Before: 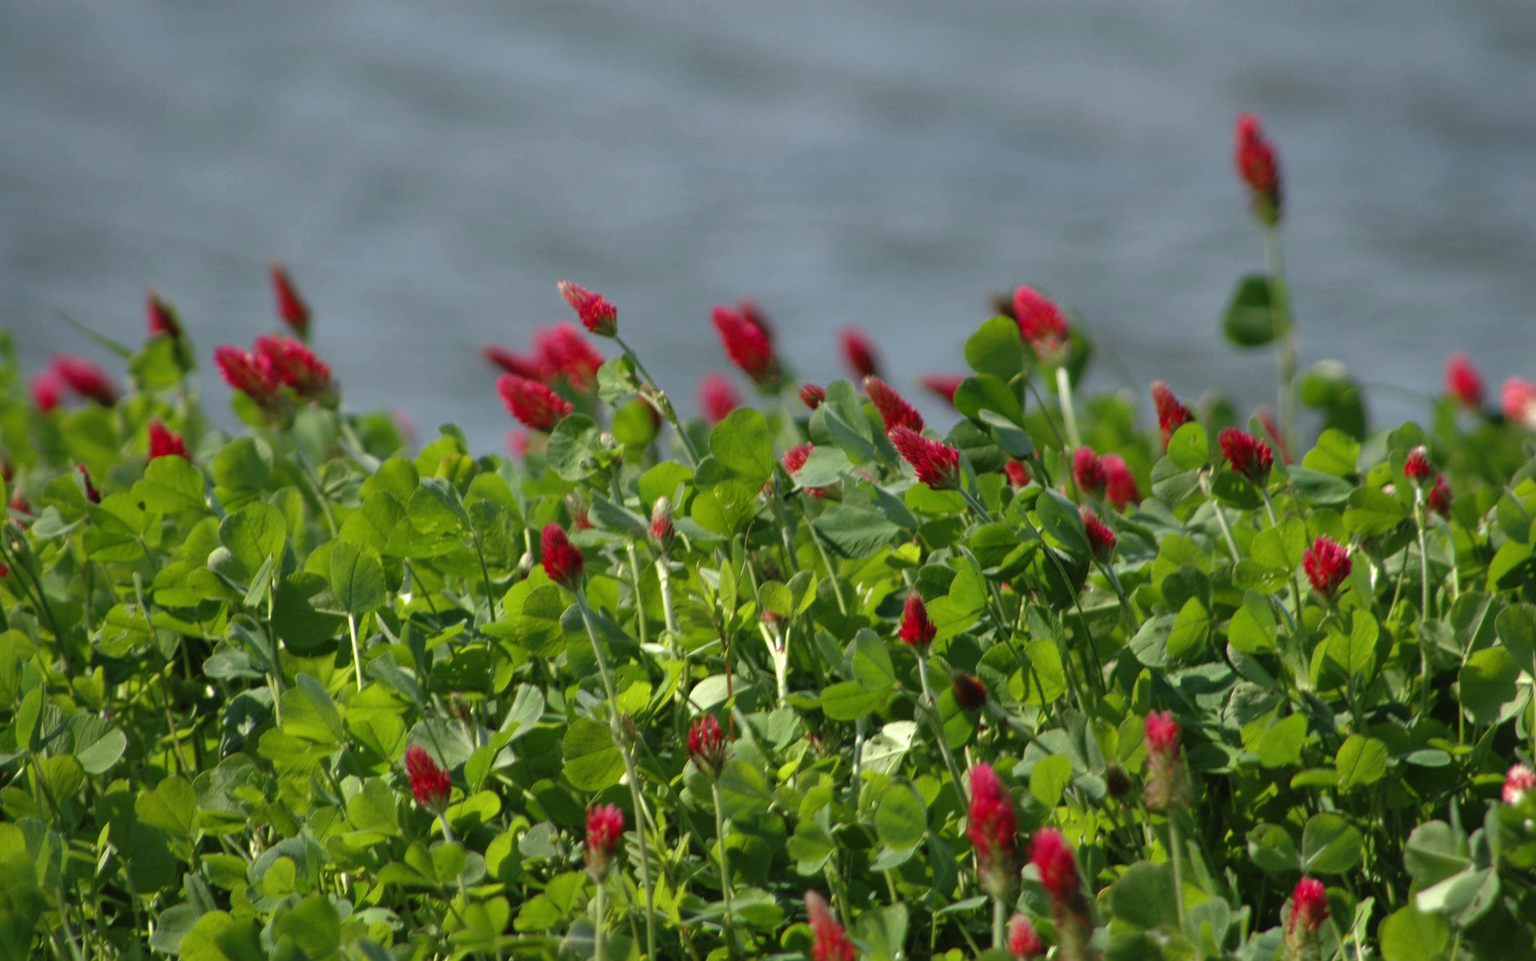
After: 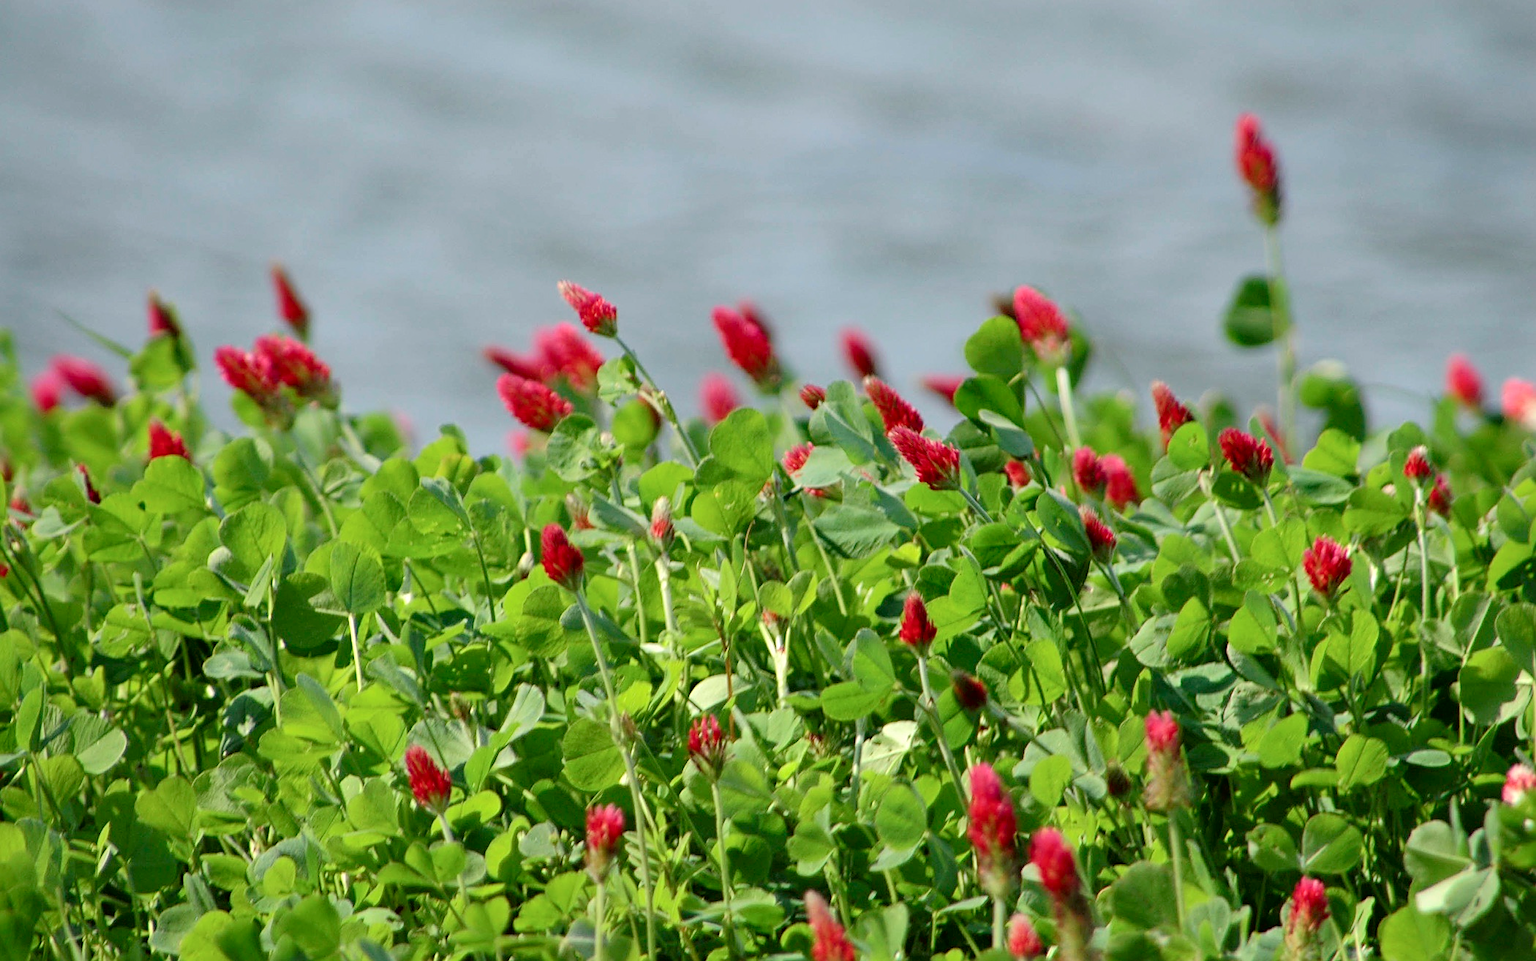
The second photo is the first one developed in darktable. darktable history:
sharpen: amount 0.489
tone curve: curves: ch0 [(0, 0.013) (0.054, 0.018) (0.205, 0.191) (0.289, 0.292) (0.39, 0.424) (0.493, 0.551) (0.666, 0.743) (0.795, 0.841) (1, 0.998)]; ch1 [(0, 0) (0.385, 0.343) (0.439, 0.415) (0.494, 0.495) (0.501, 0.501) (0.51, 0.509) (0.54, 0.552) (0.586, 0.614) (0.66, 0.706) (0.783, 0.804) (1, 1)]; ch2 [(0, 0) (0.32, 0.281) (0.403, 0.399) (0.441, 0.428) (0.47, 0.469) (0.498, 0.496) (0.524, 0.538) (0.566, 0.579) (0.633, 0.665) (0.7, 0.711) (1, 1)], color space Lab, independent channels, preserve colors none
